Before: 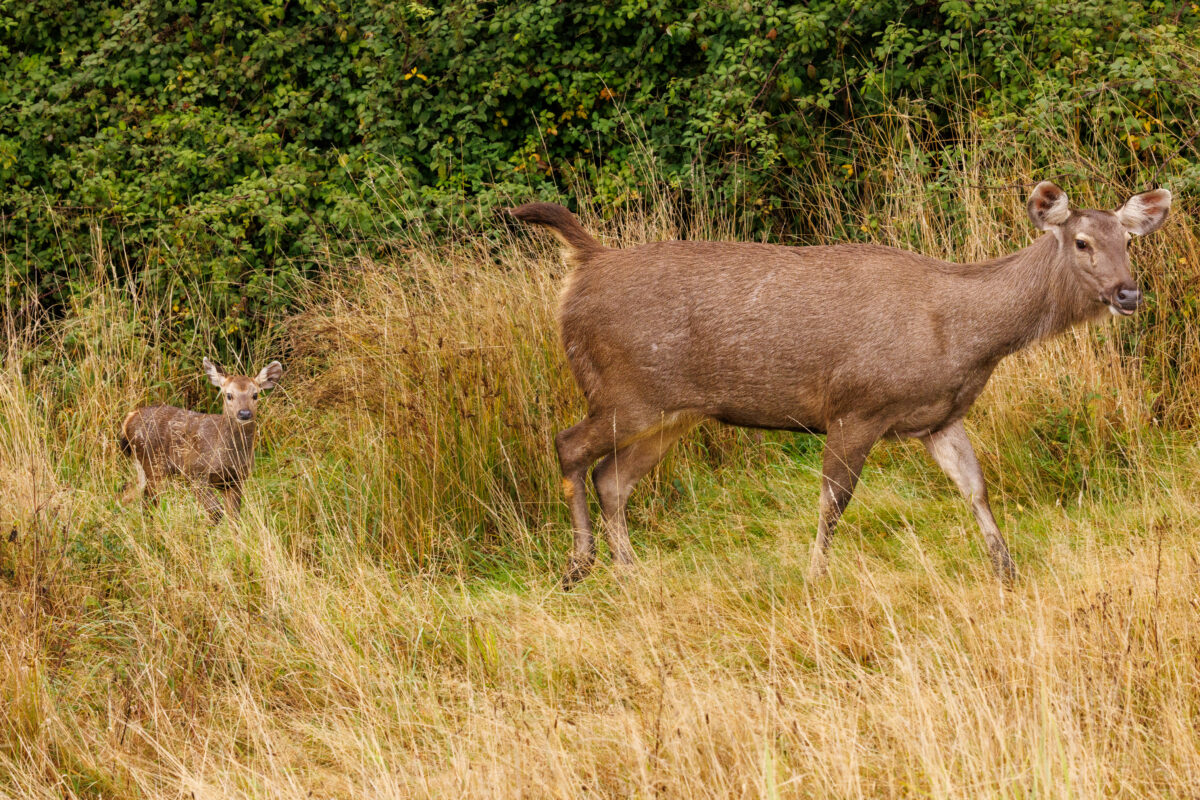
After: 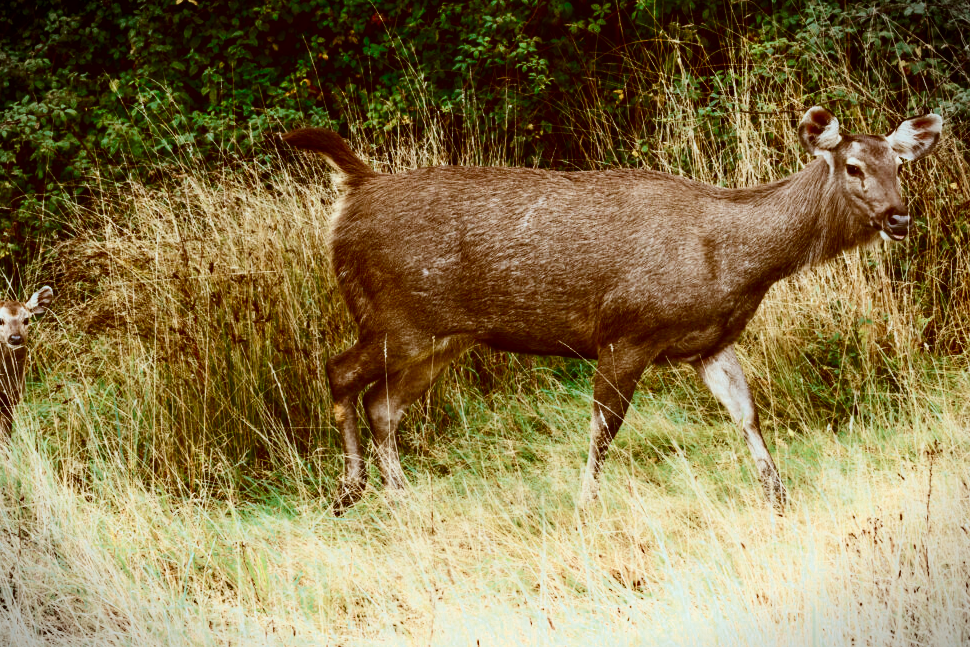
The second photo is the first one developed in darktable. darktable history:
contrast brightness saturation: contrast 0.339, brightness -0.084, saturation 0.174
shadows and highlights: shadows -53.02, highlights 85.54, soften with gaussian
color zones: curves: ch0 [(0, 0.5) (0.125, 0.4) (0.25, 0.5) (0.375, 0.4) (0.5, 0.4) (0.625, 0.35) (0.75, 0.35) (0.875, 0.5)]; ch1 [(0, 0.35) (0.125, 0.45) (0.25, 0.35) (0.375, 0.35) (0.5, 0.35) (0.625, 0.35) (0.75, 0.45) (0.875, 0.35)]; ch2 [(0, 0.6) (0.125, 0.5) (0.25, 0.5) (0.375, 0.6) (0.5, 0.6) (0.625, 0.5) (0.75, 0.5) (0.875, 0.5)]
crop: left 19.093%, top 9.491%, right 0.001%, bottom 9.598%
vignetting: fall-off start 99.63%, brightness -0.62, saturation -0.67, width/height ratio 1.32
color correction: highlights a* -14.9, highlights b* -16.09, shadows a* 10.13, shadows b* 29.85
